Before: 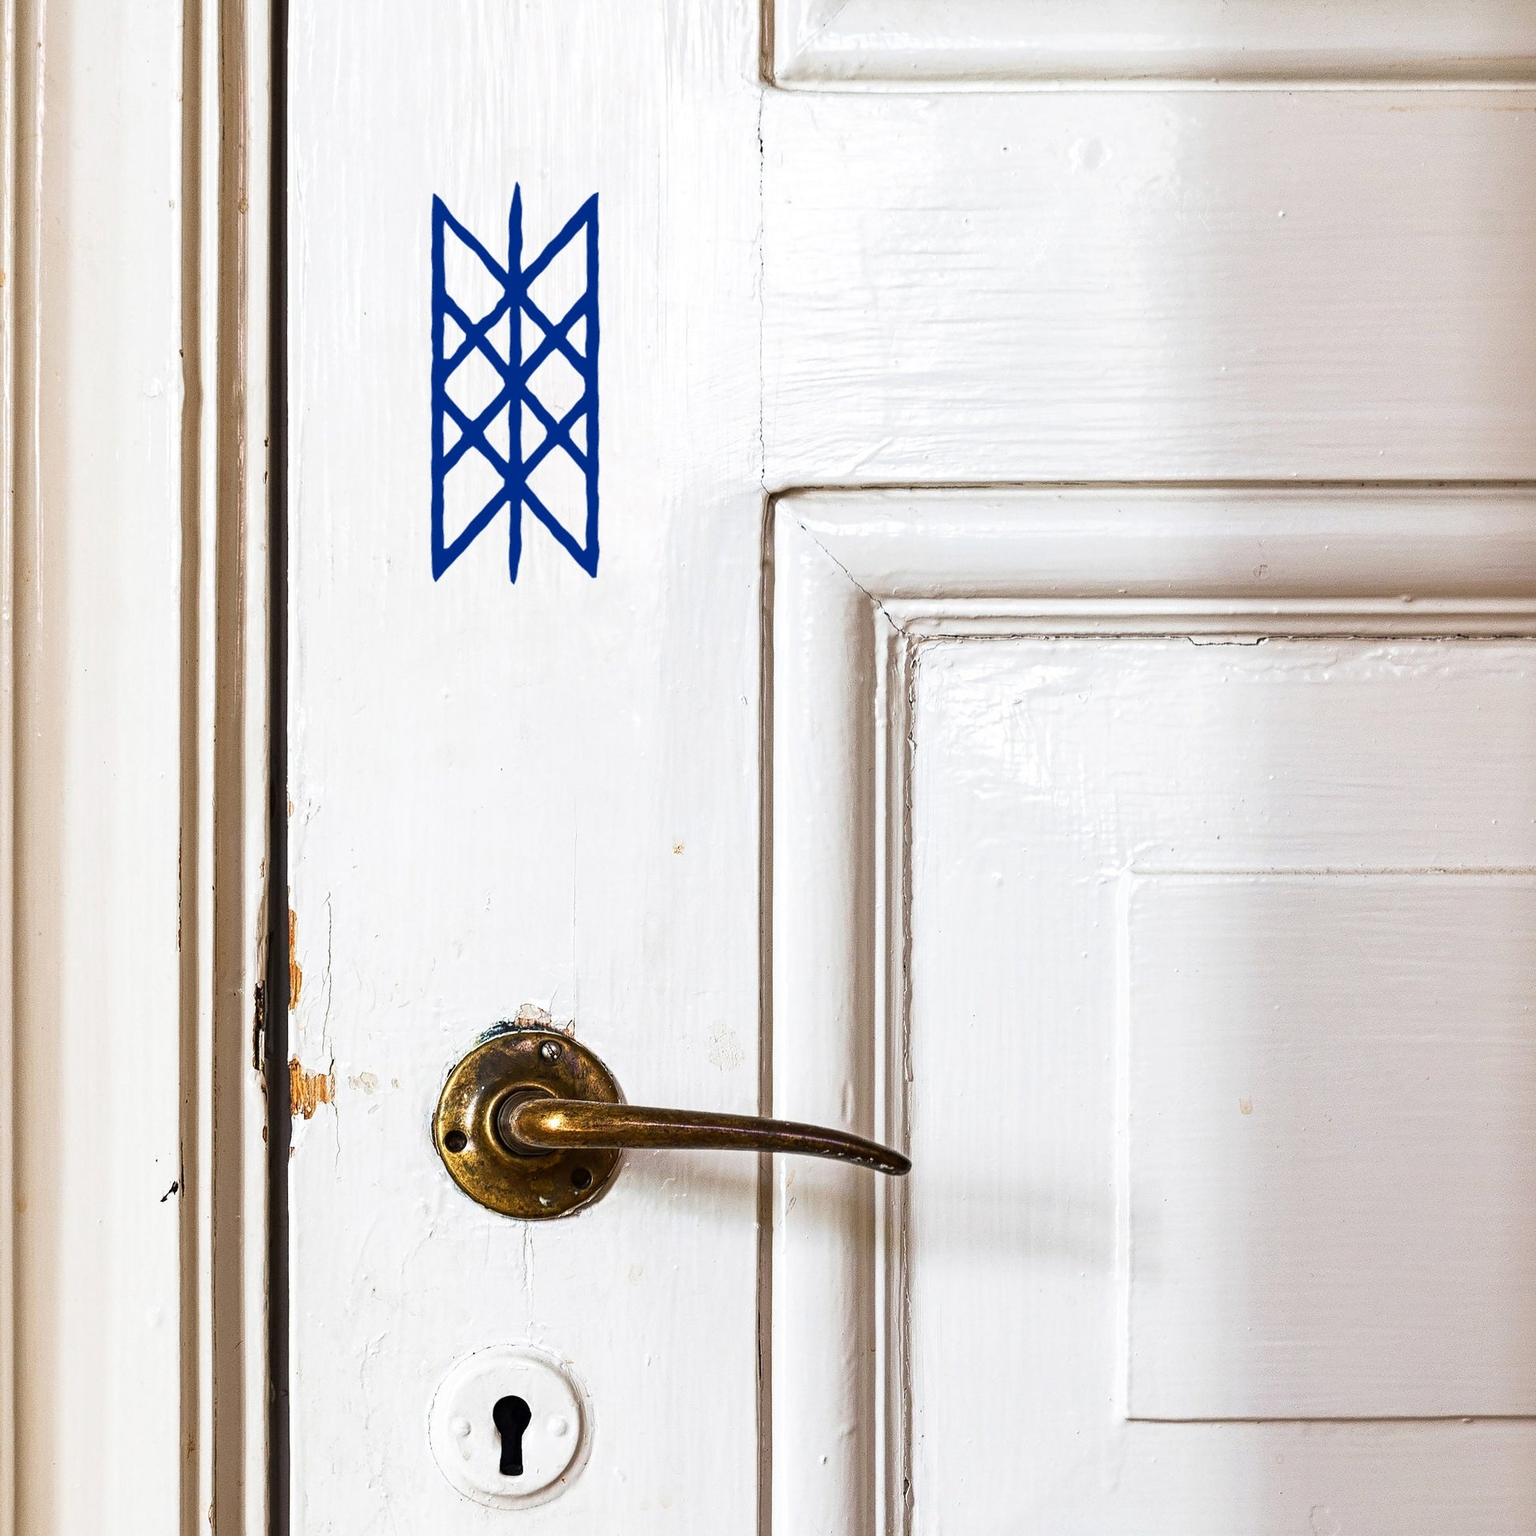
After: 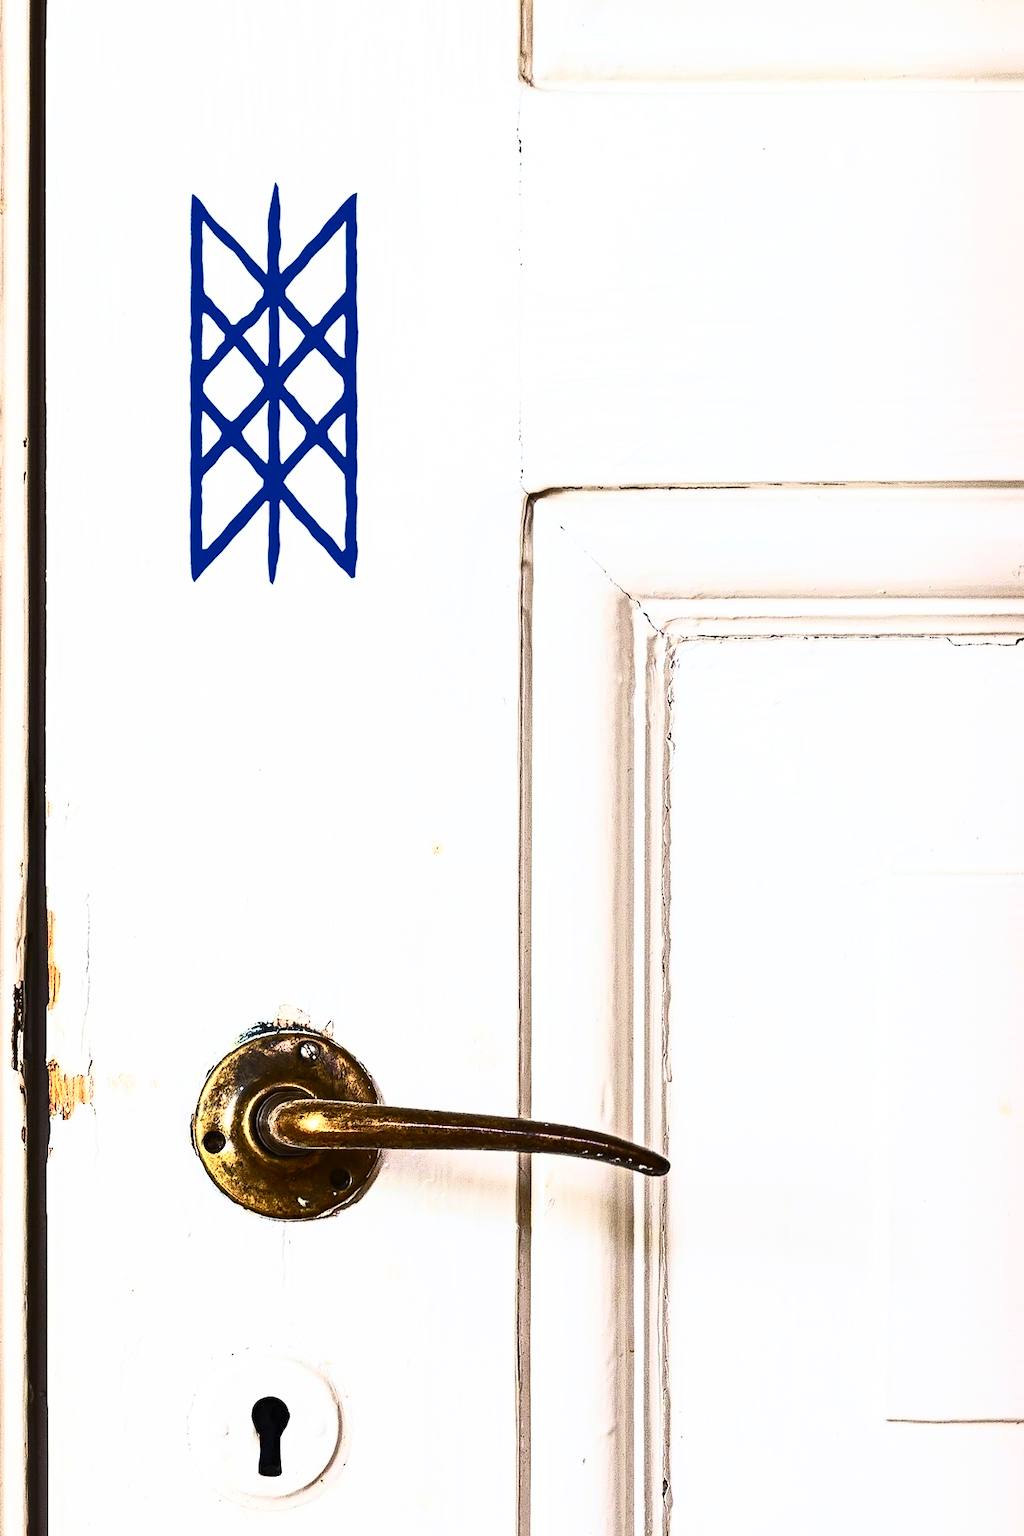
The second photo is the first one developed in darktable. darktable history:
crop and rotate: left 15.754%, right 17.579%
contrast brightness saturation: contrast 0.62, brightness 0.34, saturation 0.14
